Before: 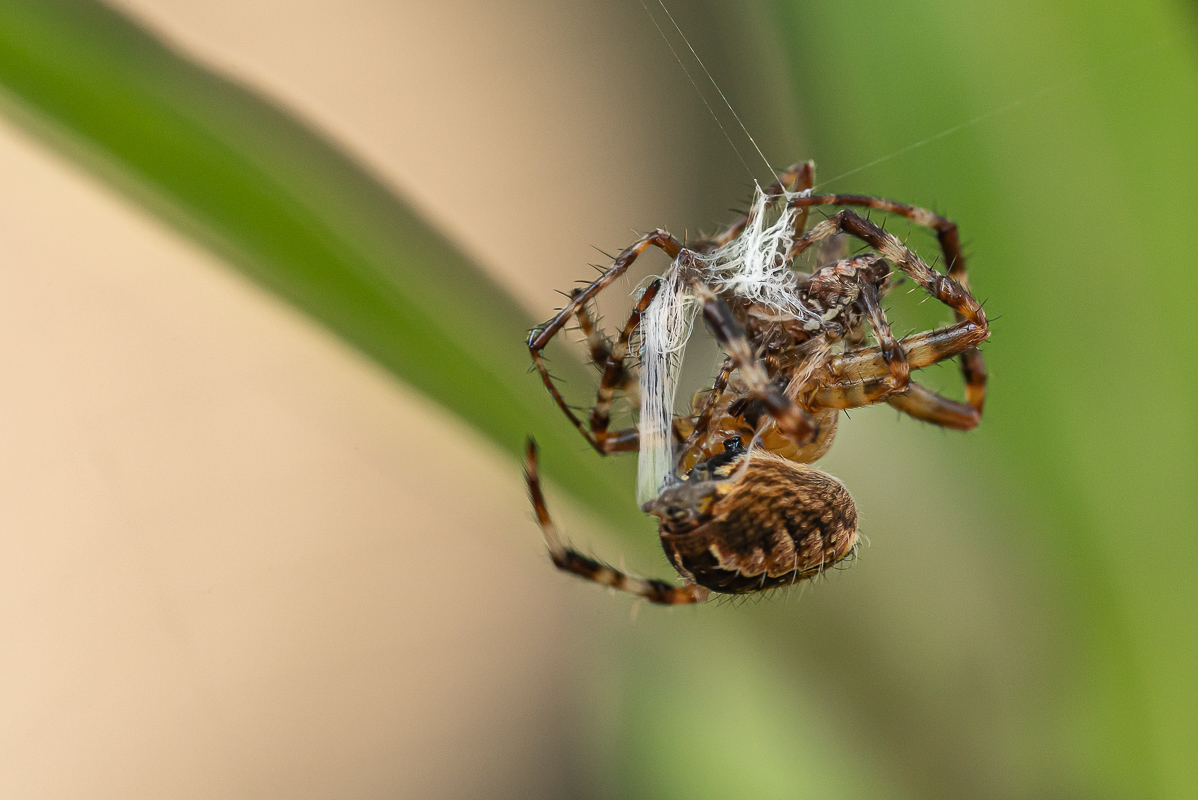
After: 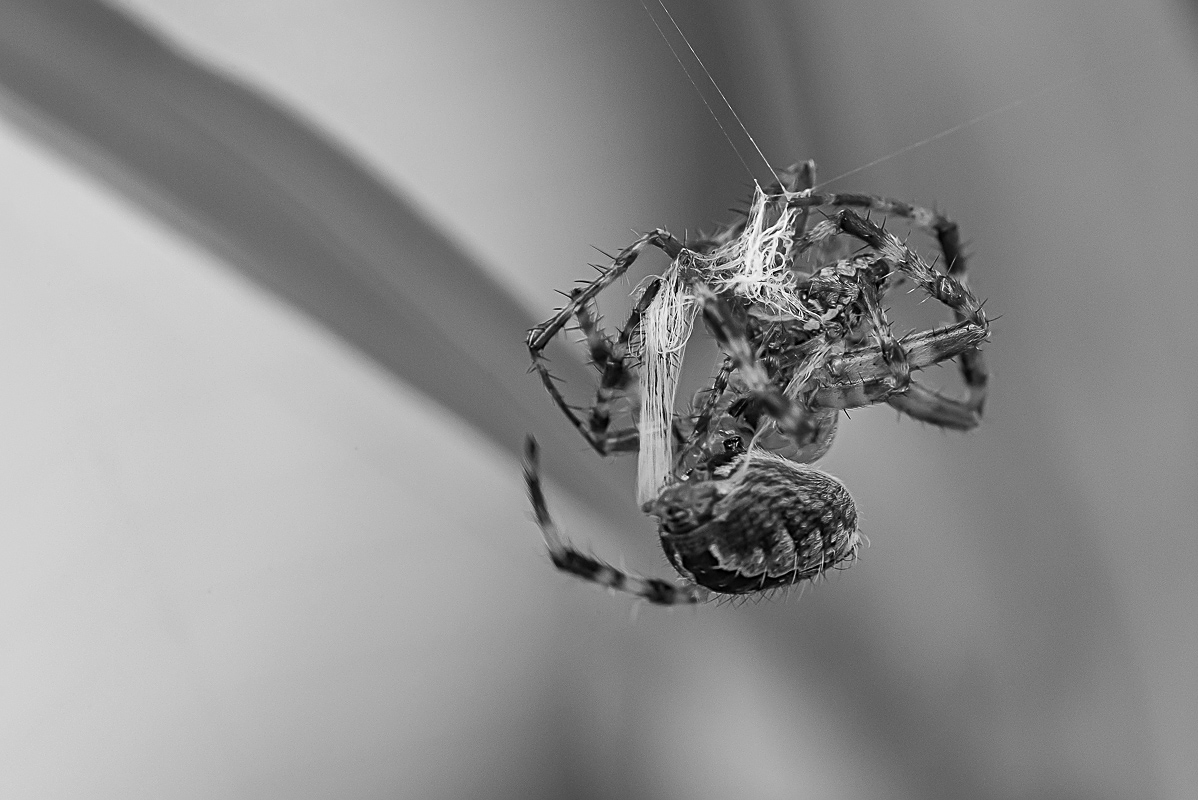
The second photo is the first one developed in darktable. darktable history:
sharpen: on, module defaults
monochrome: a 30.25, b 92.03
